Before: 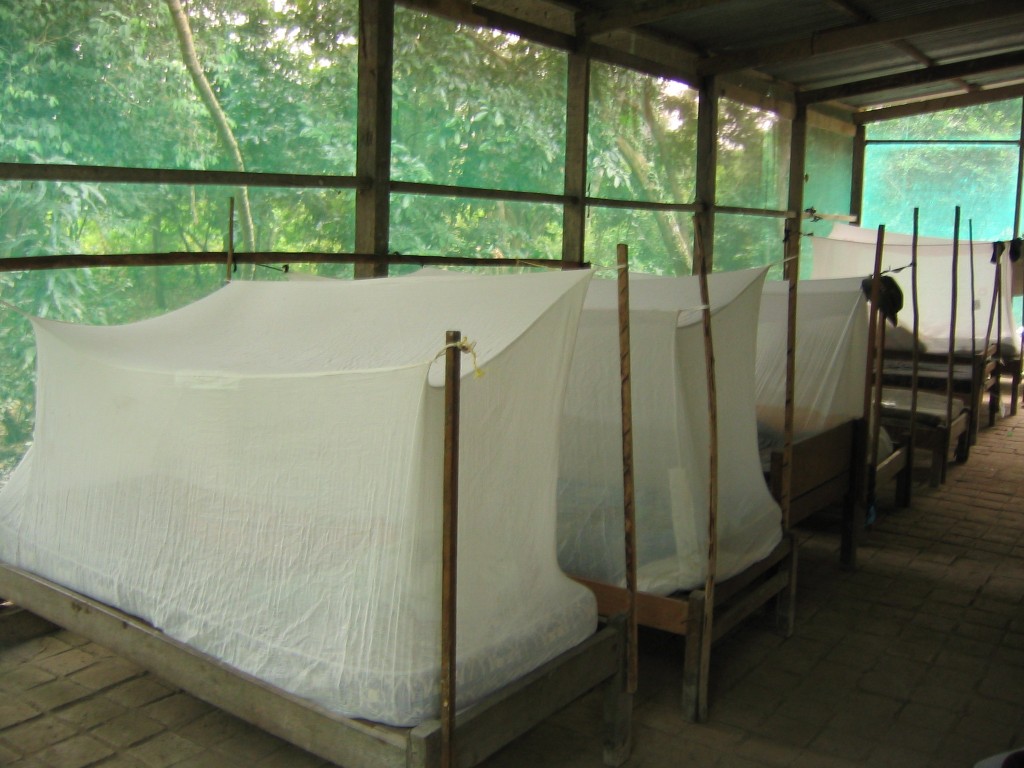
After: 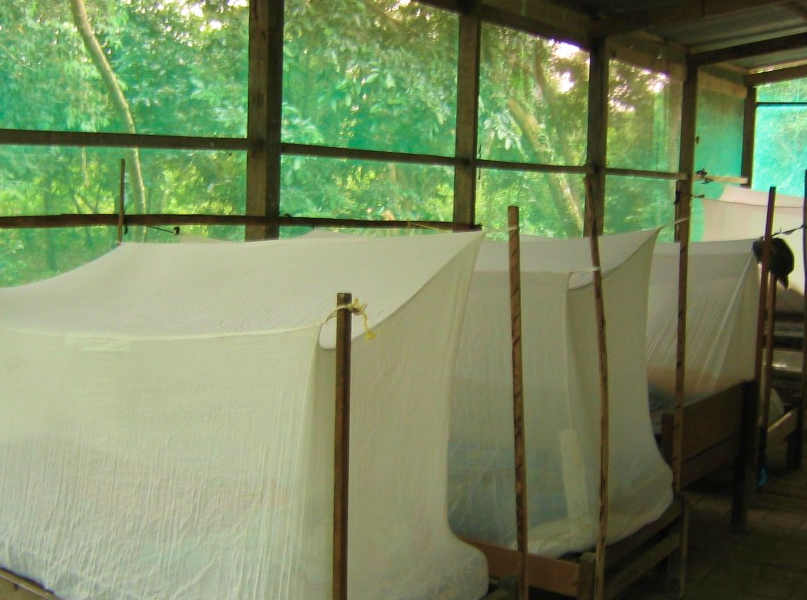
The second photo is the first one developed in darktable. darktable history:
crop and rotate: left 10.709%, top 5.037%, right 10.416%, bottom 16.759%
velvia: strength 50.03%
